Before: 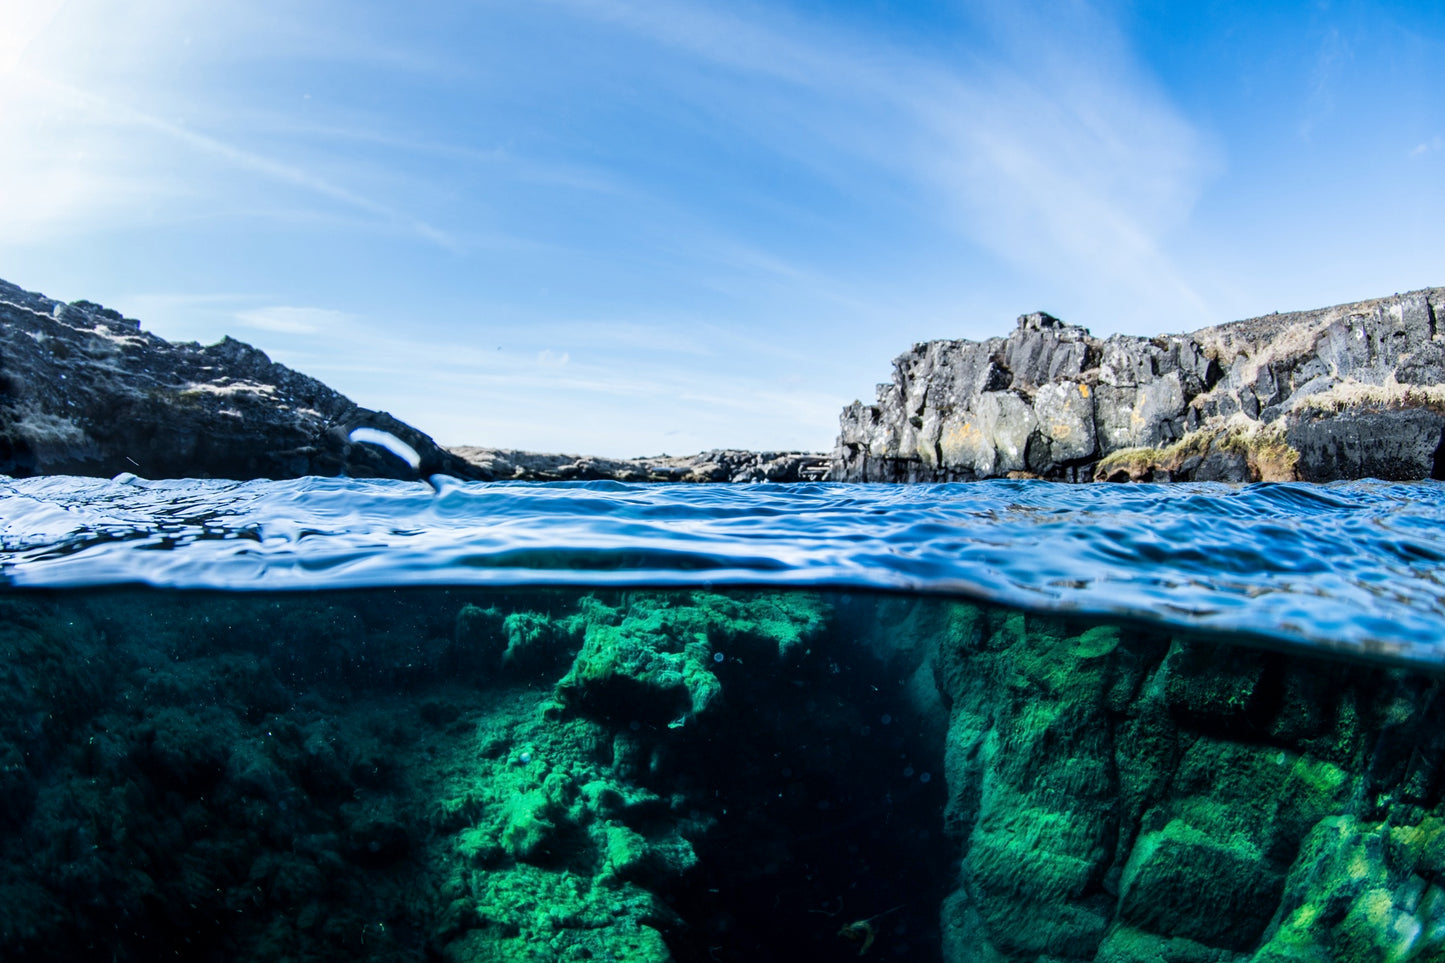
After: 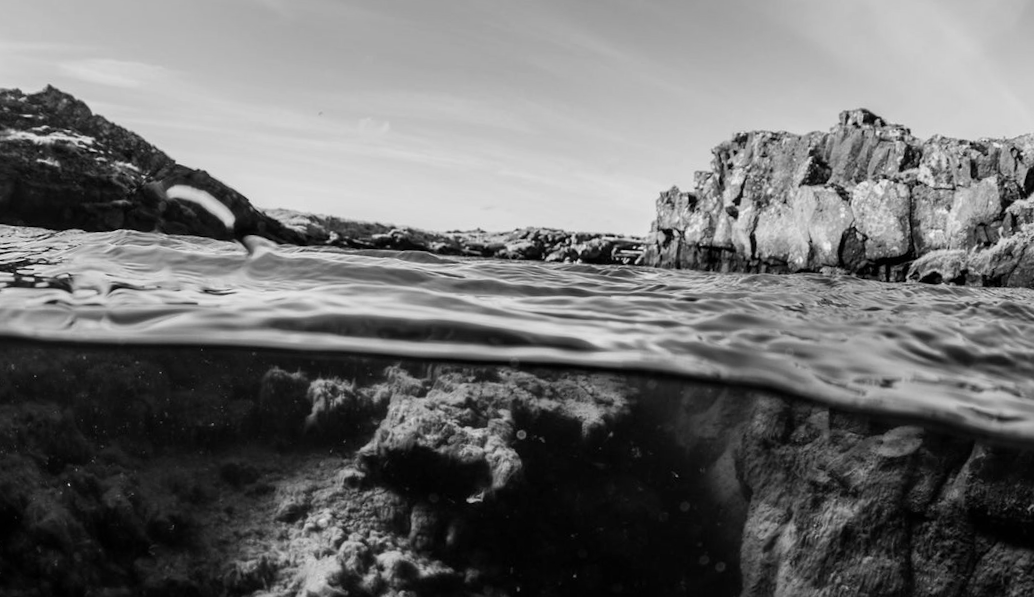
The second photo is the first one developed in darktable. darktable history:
monochrome: a -74.22, b 78.2
crop and rotate: angle -3.37°, left 9.79%, top 20.73%, right 12.42%, bottom 11.82%
